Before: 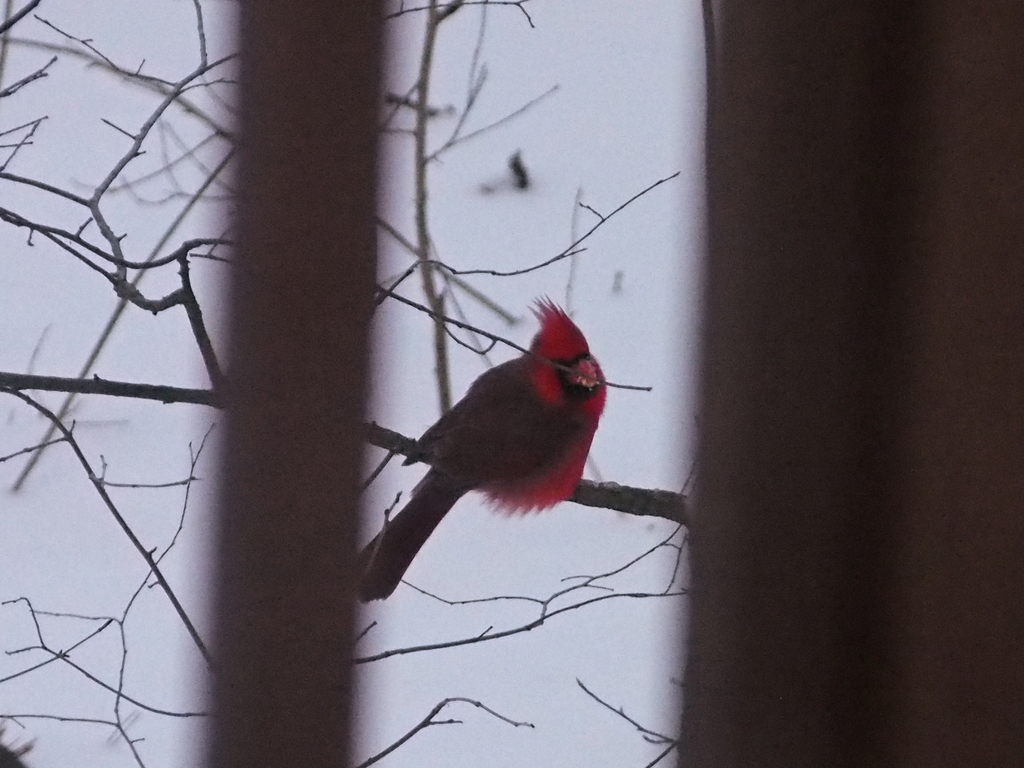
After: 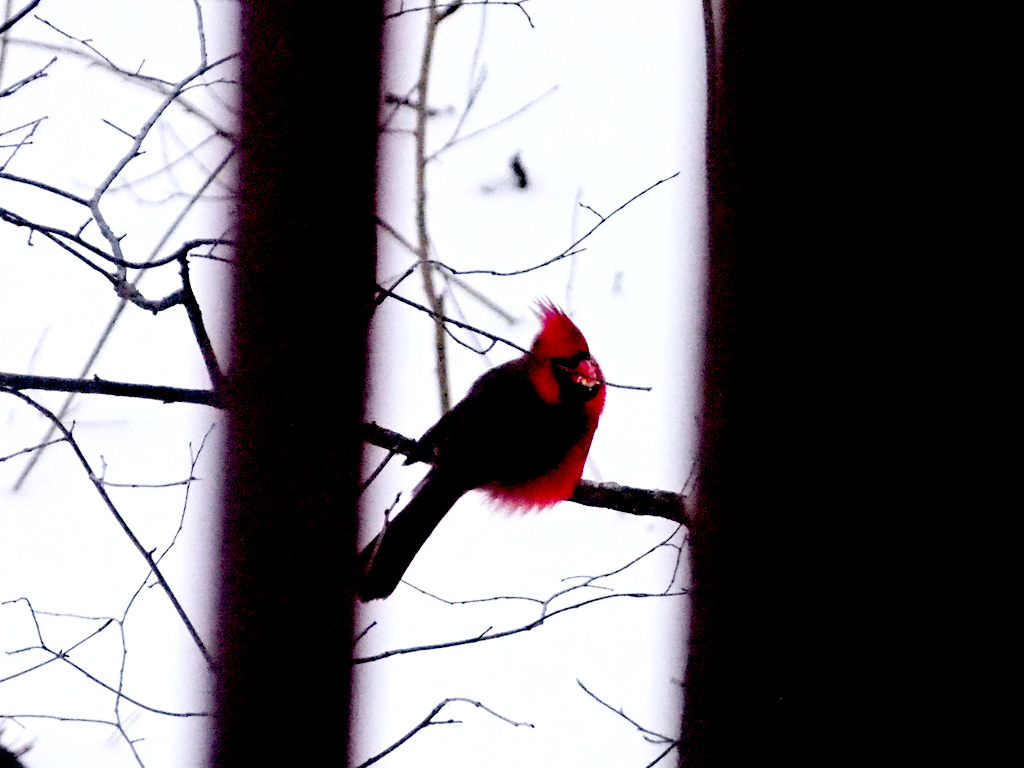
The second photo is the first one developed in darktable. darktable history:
exposure: black level correction 0.035, exposure 0.906 EV, compensate highlight preservation false
tone curve: curves: ch0 [(0, 0) (0.051, 0.027) (0.096, 0.071) (0.219, 0.248) (0.428, 0.52) (0.596, 0.713) (0.727, 0.823) (0.859, 0.924) (1, 1)]; ch1 [(0, 0) (0.1, 0.038) (0.318, 0.221) (0.413, 0.325) (0.454, 0.41) (0.493, 0.478) (0.503, 0.501) (0.516, 0.515) (0.548, 0.575) (0.561, 0.596) (0.594, 0.647) (0.666, 0.701) (1, 1)]; ch2 [(0, 0) (0.453, 0.44) (0.479, 0.476) (0.504, 0.5) (0.52, 0.526) (0.557, 0.585) (0.583, 0.608) (0.824, 0.815) (1, 1)], preserve colors none
